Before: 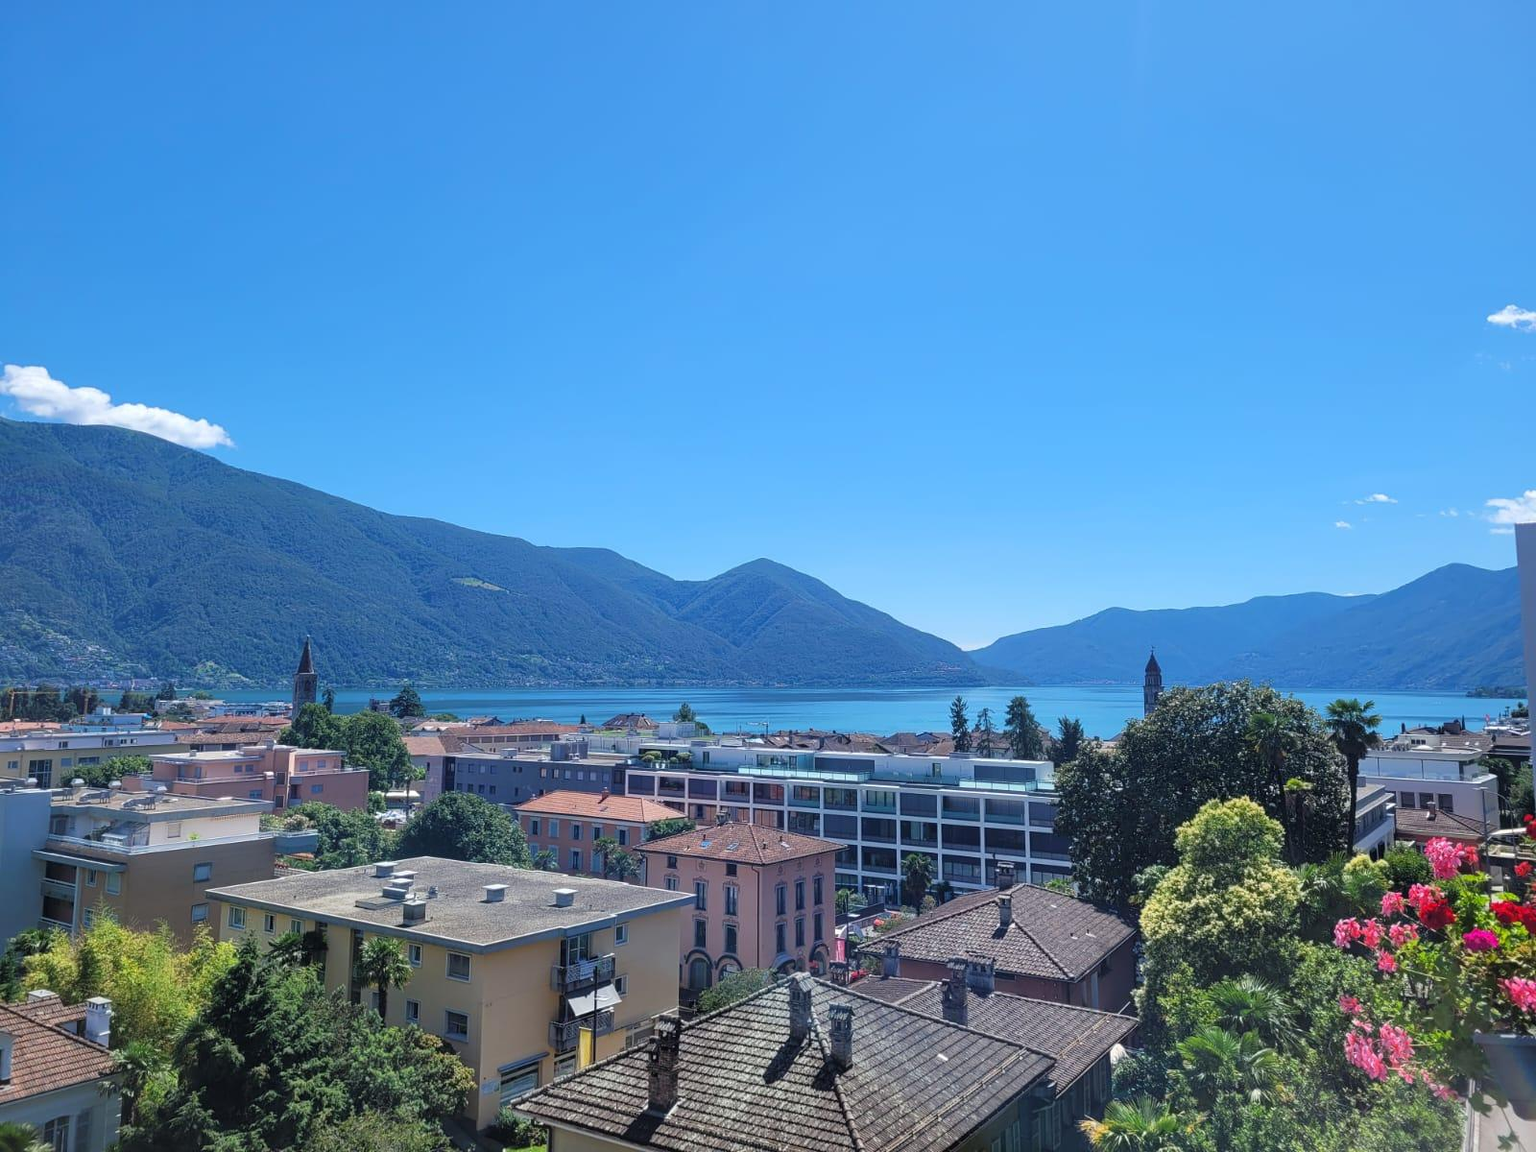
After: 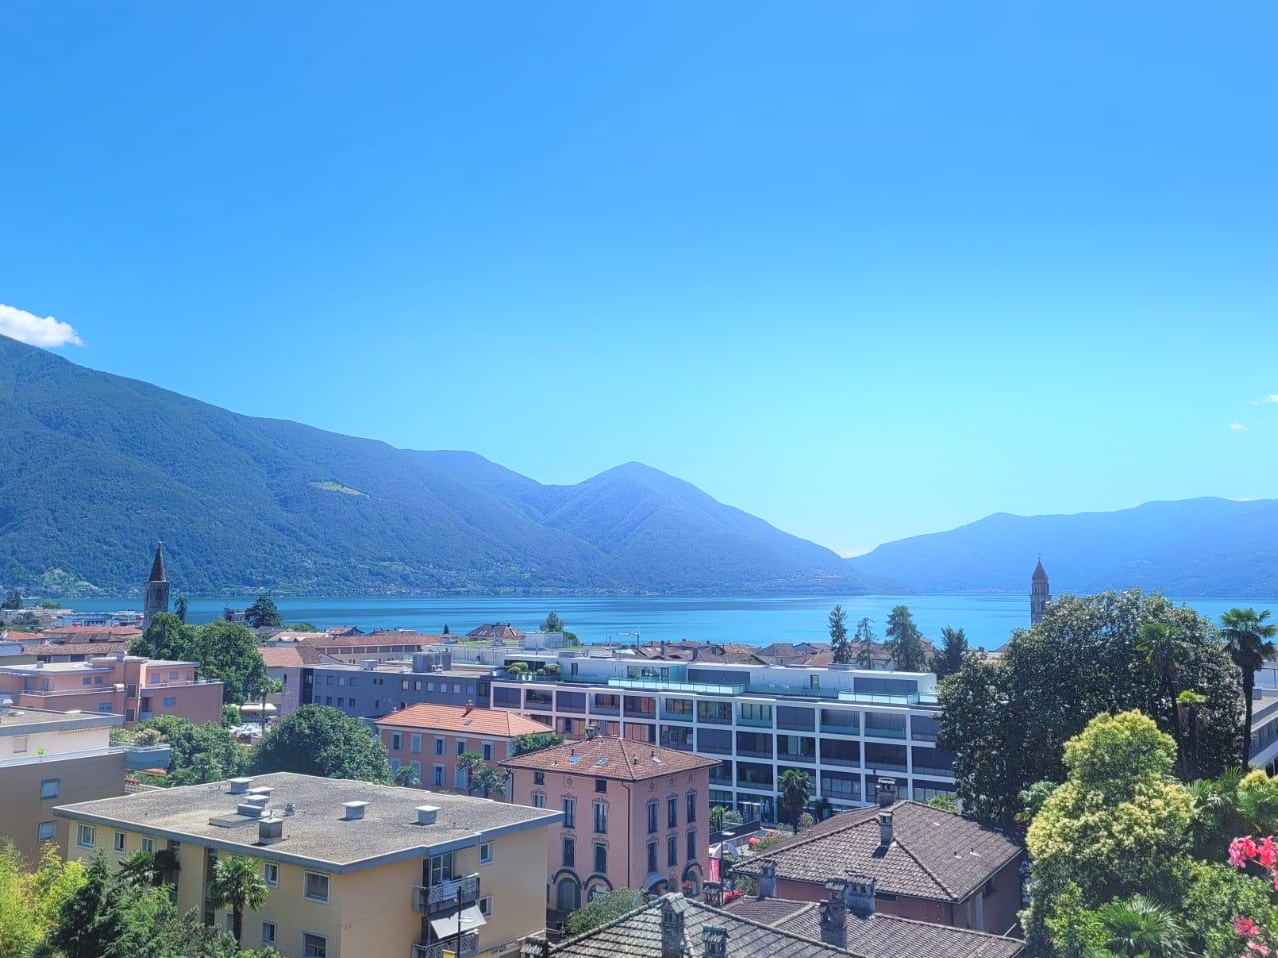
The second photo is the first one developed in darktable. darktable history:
bloom: threshold 82.5%, strength 16.25%
crop and rotate: left 10.071%, top 10.071%, right 10.02%, bottom 10.02%
levels: levels [0, 0.478, 1]
